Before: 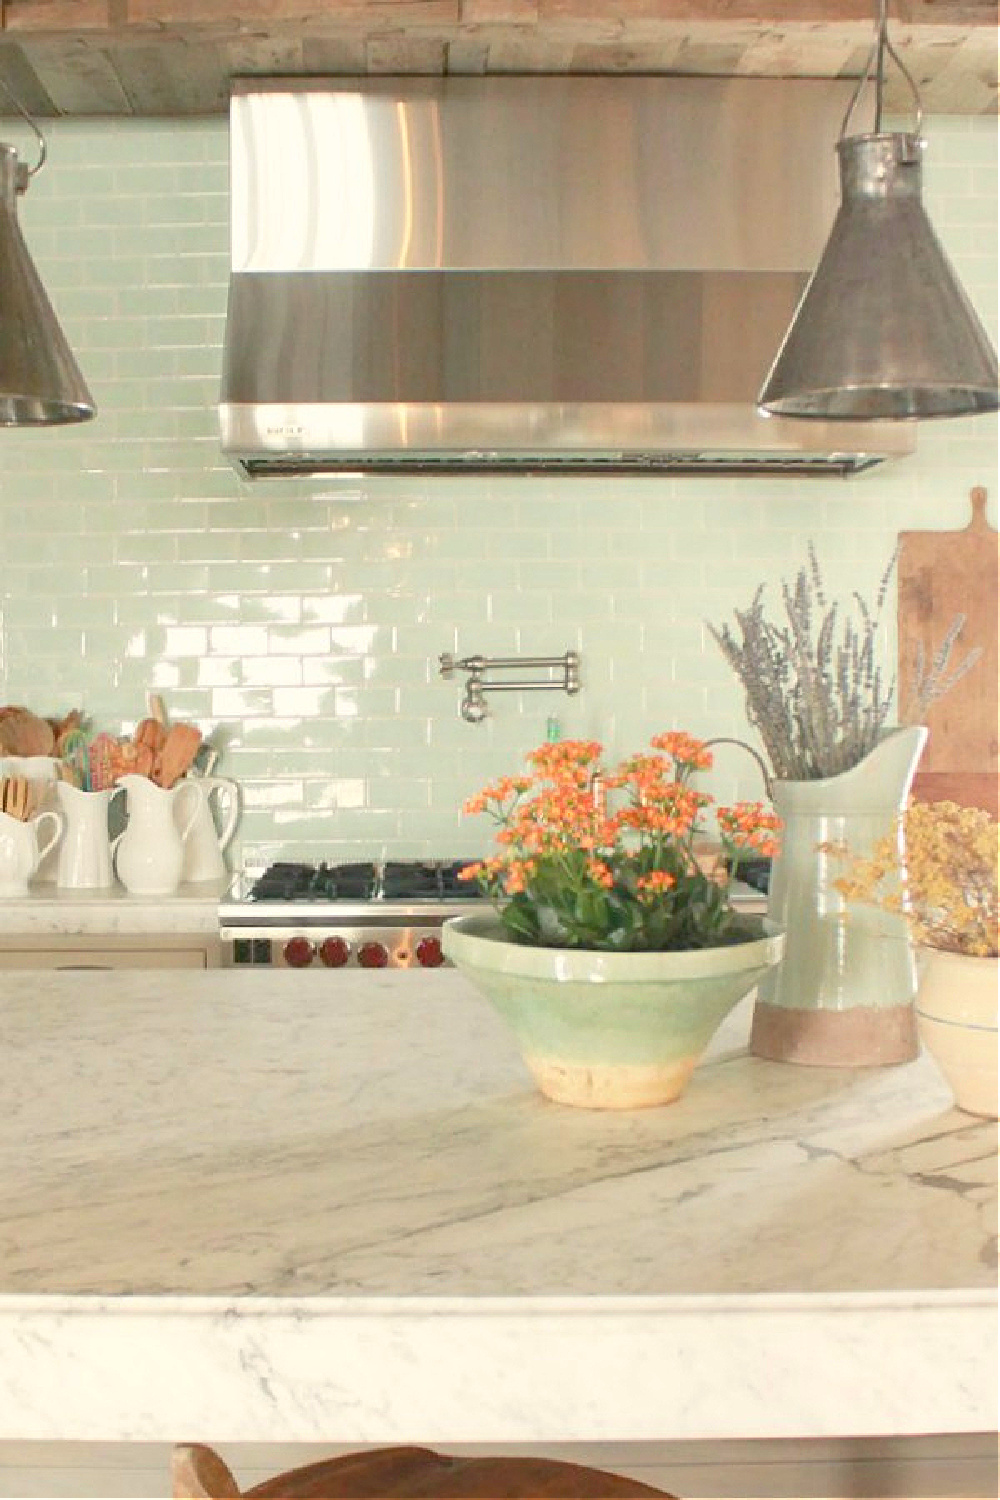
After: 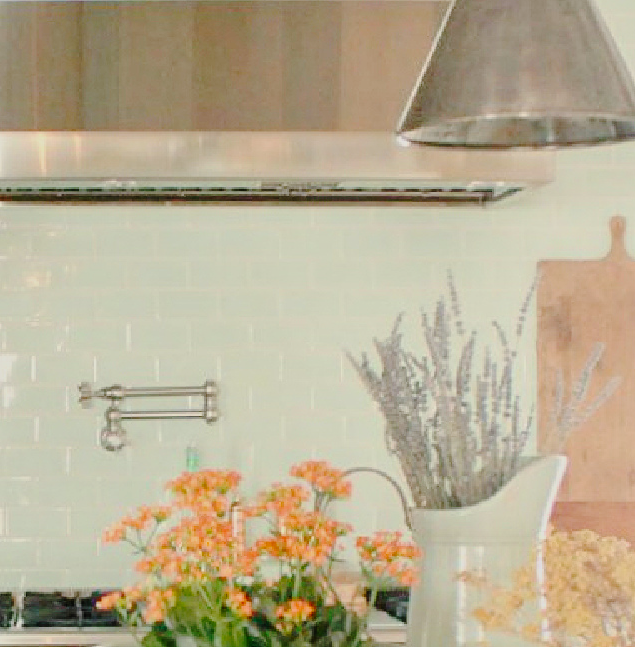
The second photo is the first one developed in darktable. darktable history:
local contrast: mode bilateral grid, contrast 19, coarseness 50, detail 120%, midtone range 0.2
filmic rgb: black relative exposure -7.65 EV, white relative exposure 4.56 EV, threshold 5.95 EV, hardness 3.61, contrast 0.993, color science v6 (2022), enable highlight reconstruction true
crop: left 36.151%, top 18.131%, right 0.331%, bottom 38.685%
tone curve: curves: ch0 [(0, 0) (0.003, 0.026) (0.011, 0.025) (0.025, 0.022) (0.044, 0.022) (0.069, 0.028) (0.1, 0.041) (0.136, 0.062) (0.177, 0.103) (0.224, 0.167) (0.277, 0.242) (0.335, 0.343) (0.399, 0.452) (0.468, 0.539) (0.543, 0.614) (0.623, 0.683) (0.709, 0.749) (0.801, 0.827) (0.898, 0.918) (1, 1)], preserve colors none
